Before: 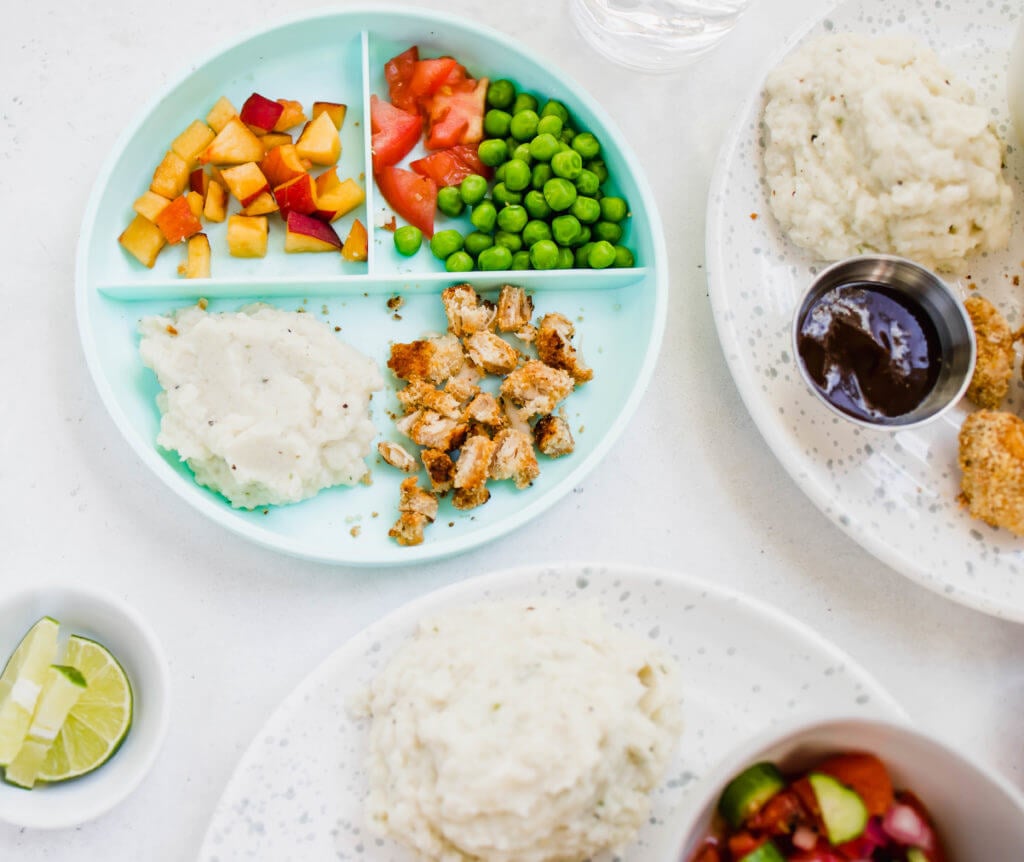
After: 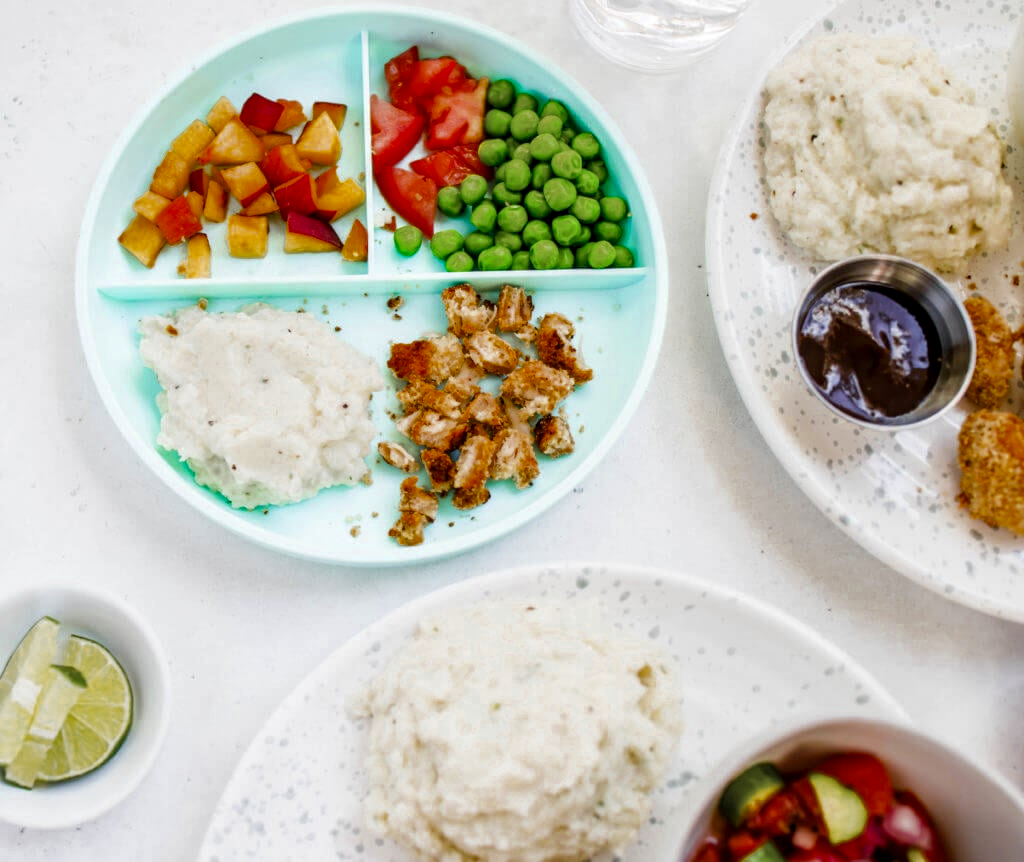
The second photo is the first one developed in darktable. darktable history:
color zones: curves: ch0 [(0.11, 0.396) (0.195, 0.36) (0.25, 0.5) (0.303, 0.412) (0.357, 0.544) (0.75, 0.5) (0.967, 0.328)]; ch1 [(0, 0.468) (0.112, 0.512) (0.202, 0.6) (0.25, 0.5) (0.307, 0.352) (0.357, 0.544) (0.75, 0.5) (0.963, 0.524)]
local contrast: detail 130%
